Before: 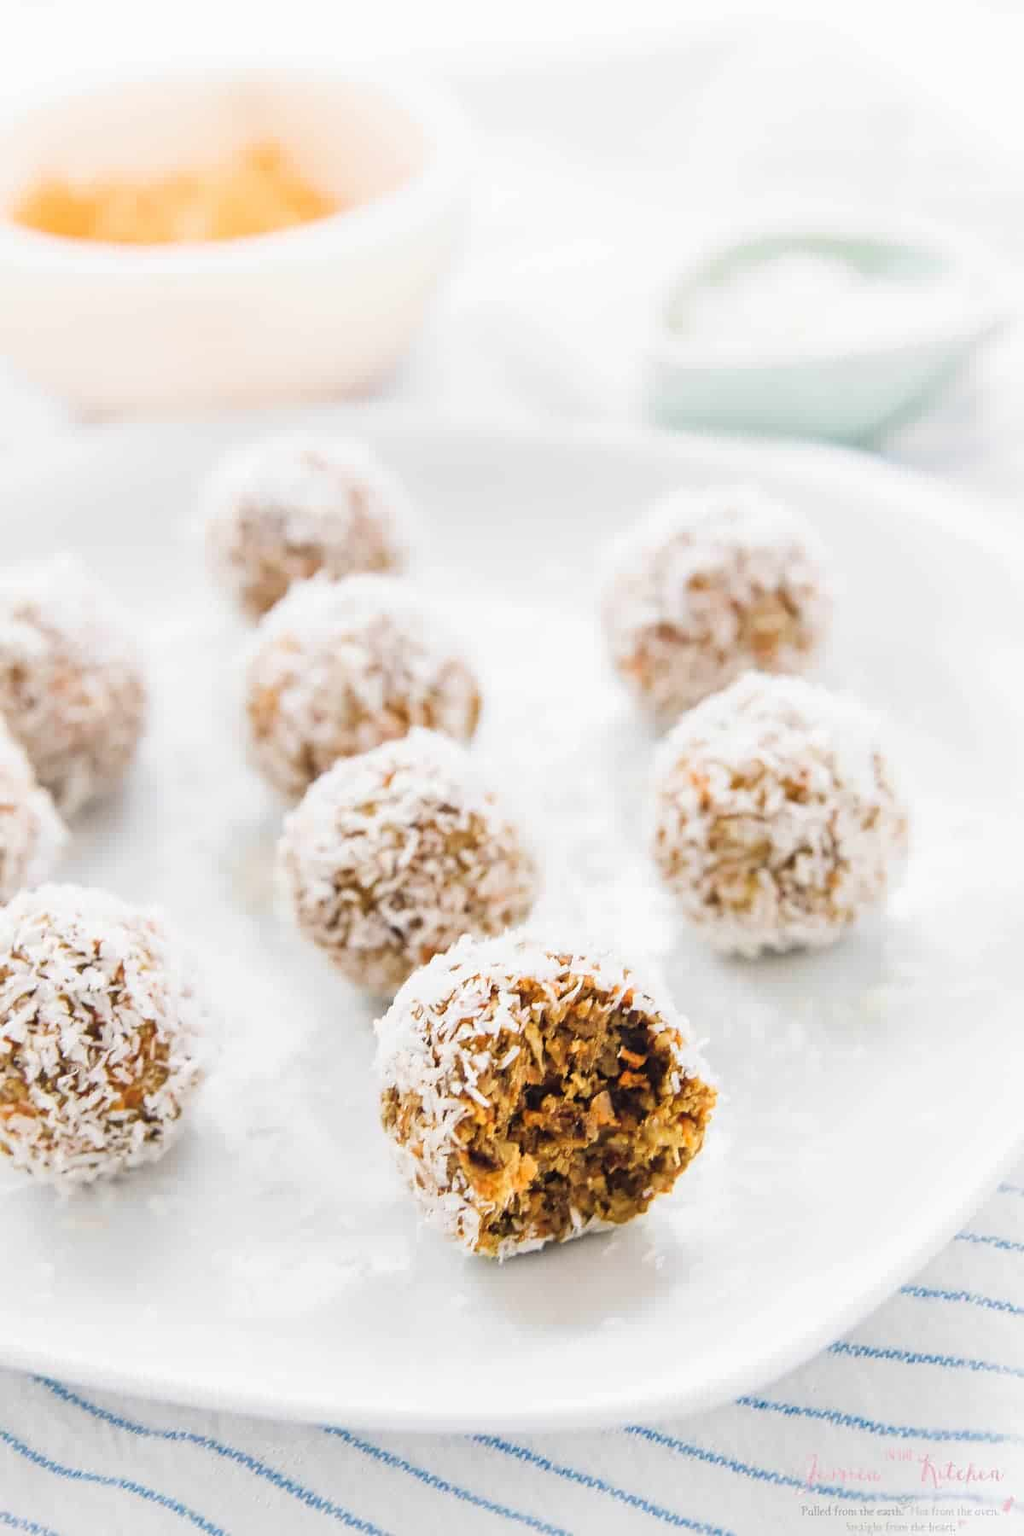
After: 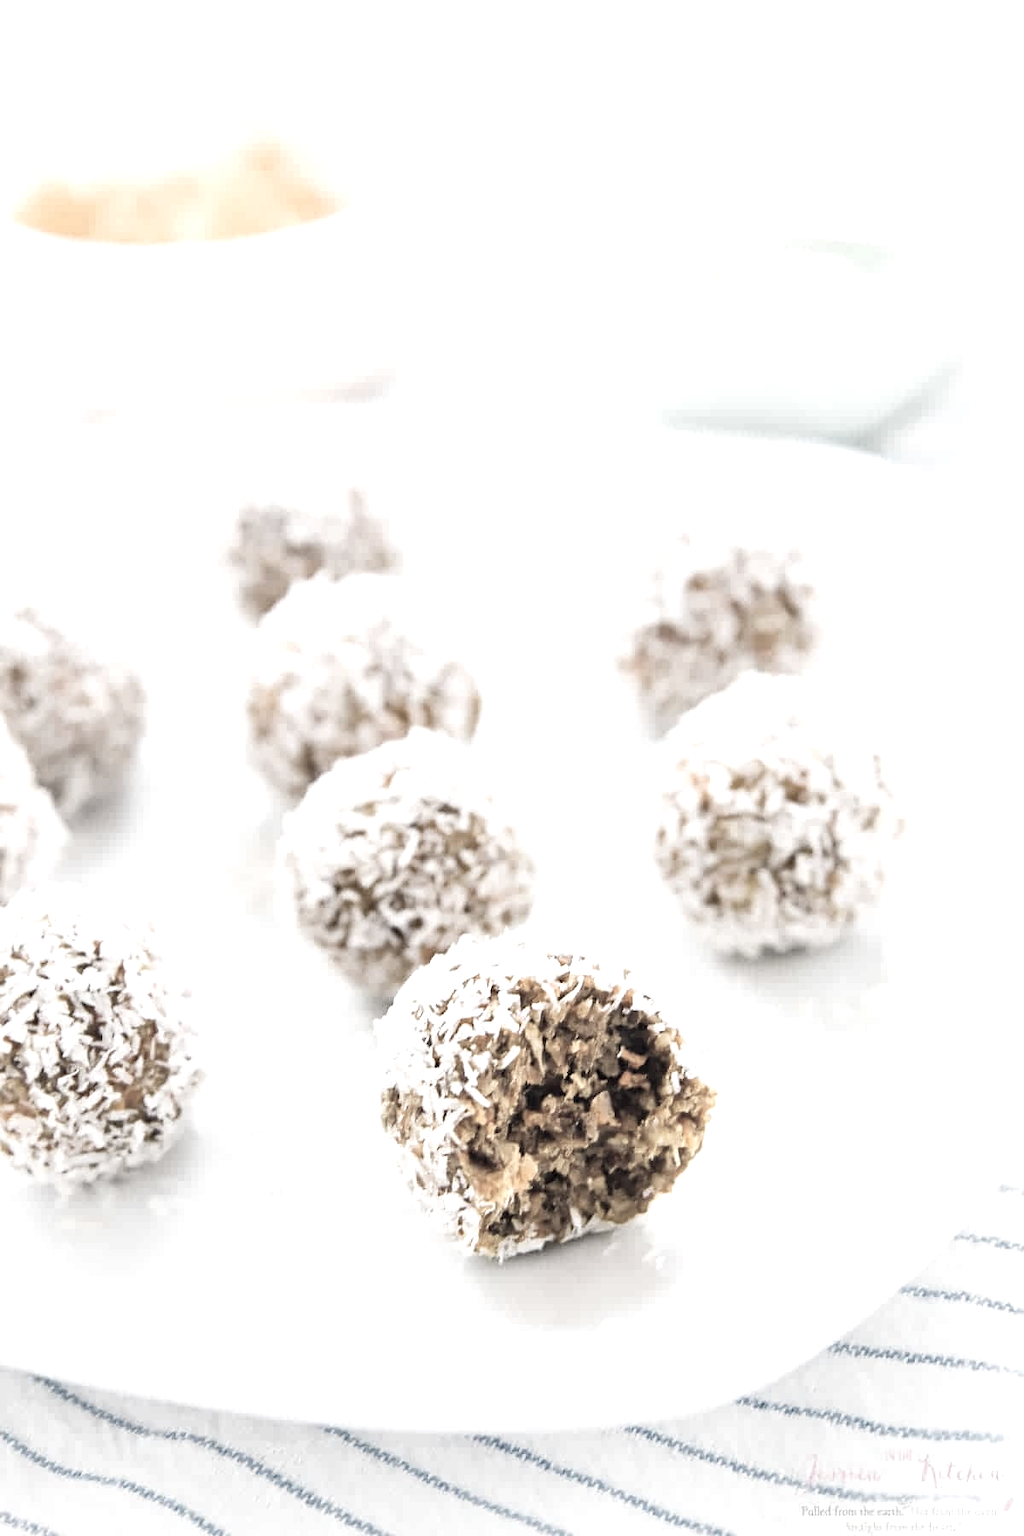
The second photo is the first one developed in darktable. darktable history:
exposure: black level correction 0, exposure 0.5 EV, compensate exposure bias true, compensate highlight preservation false
haze removal: strength 0.29, distance 0.25, compatibility mode true, adaptive false
color zones: curves: ch1 [(0, 0.153) (0.143, 0.15) (0.286, 0.151) (0.429, 0.152) (0.571, 0.152) (0.714, 0.151) (0.857, 0.151) (1, 0.153)]
